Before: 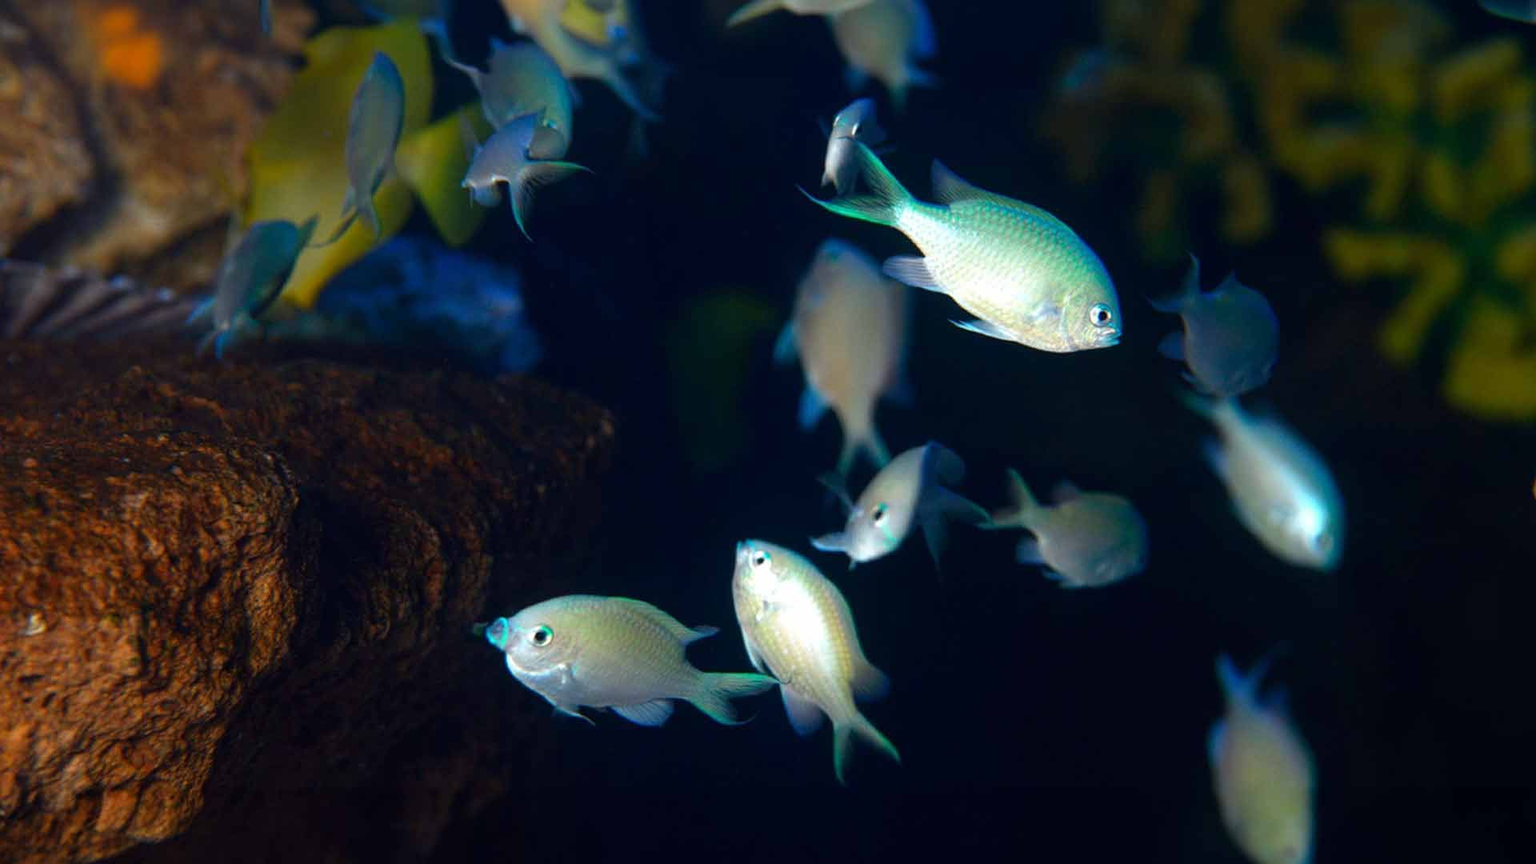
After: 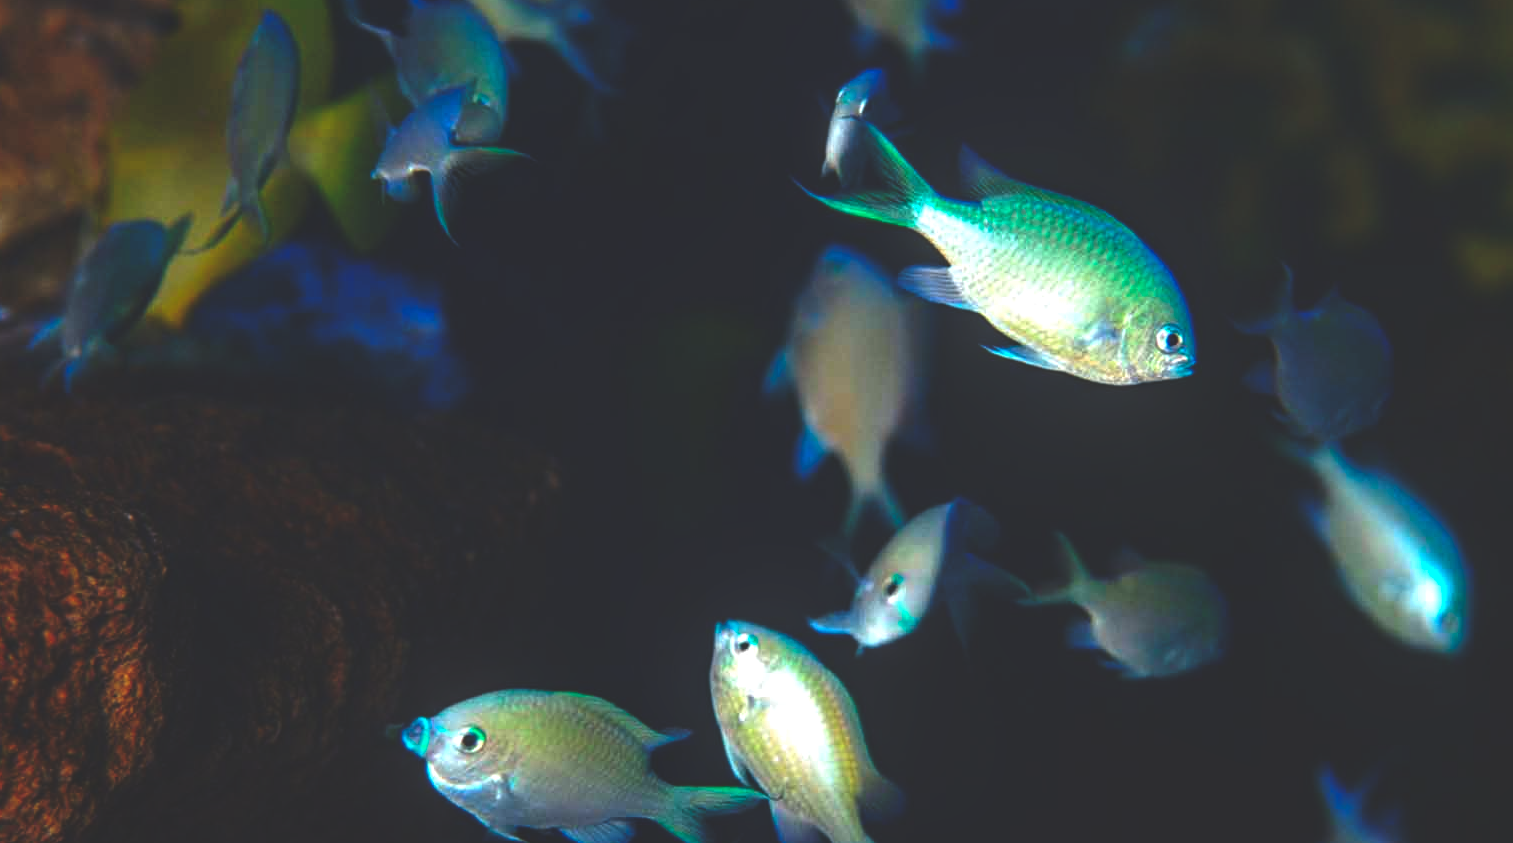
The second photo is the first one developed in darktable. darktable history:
local contrast: detail 144%
contrast brightness saturation: saturation 0.5
crop and rotate: left 10.77%, top 5.1%, right 10.41%, bottom 16.76%
rgb curve: curves: ch0 [(0, 0.186) (0.314, 0.284) (0.775, 0.708) (1, 1)], compensate middle gray true, preserve colors none
